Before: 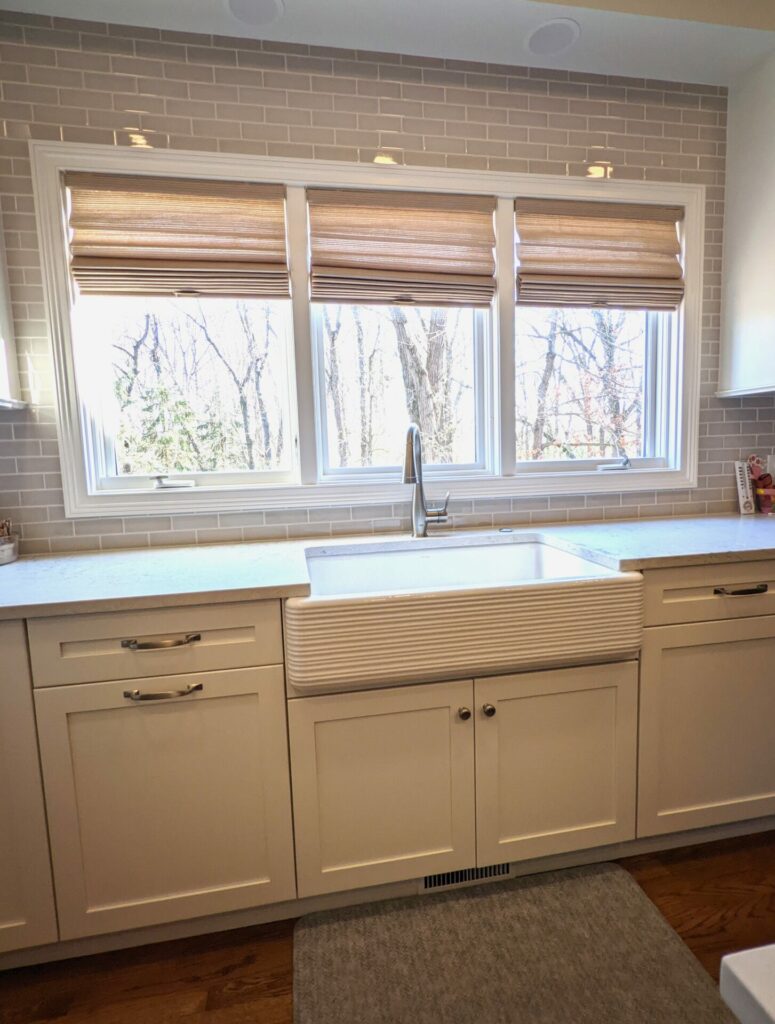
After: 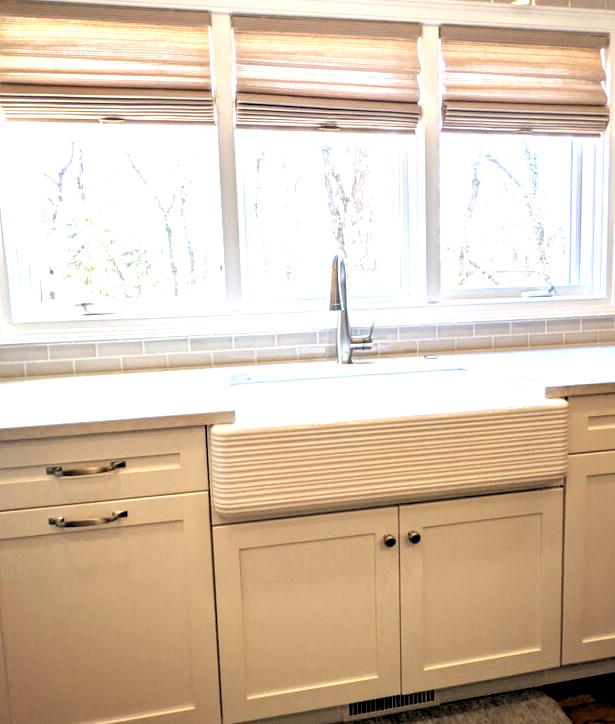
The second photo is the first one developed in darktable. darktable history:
crop: left 9.712%, top 16.928%, right 10.845%, bottom 12.332%
exposure: exposure 0.77 EV, compensate highlight preservation false
rgb levels: levels [[0.034, 0.472, 0.904], [0, 0.5, 1], [0, 0.5, 1]]
